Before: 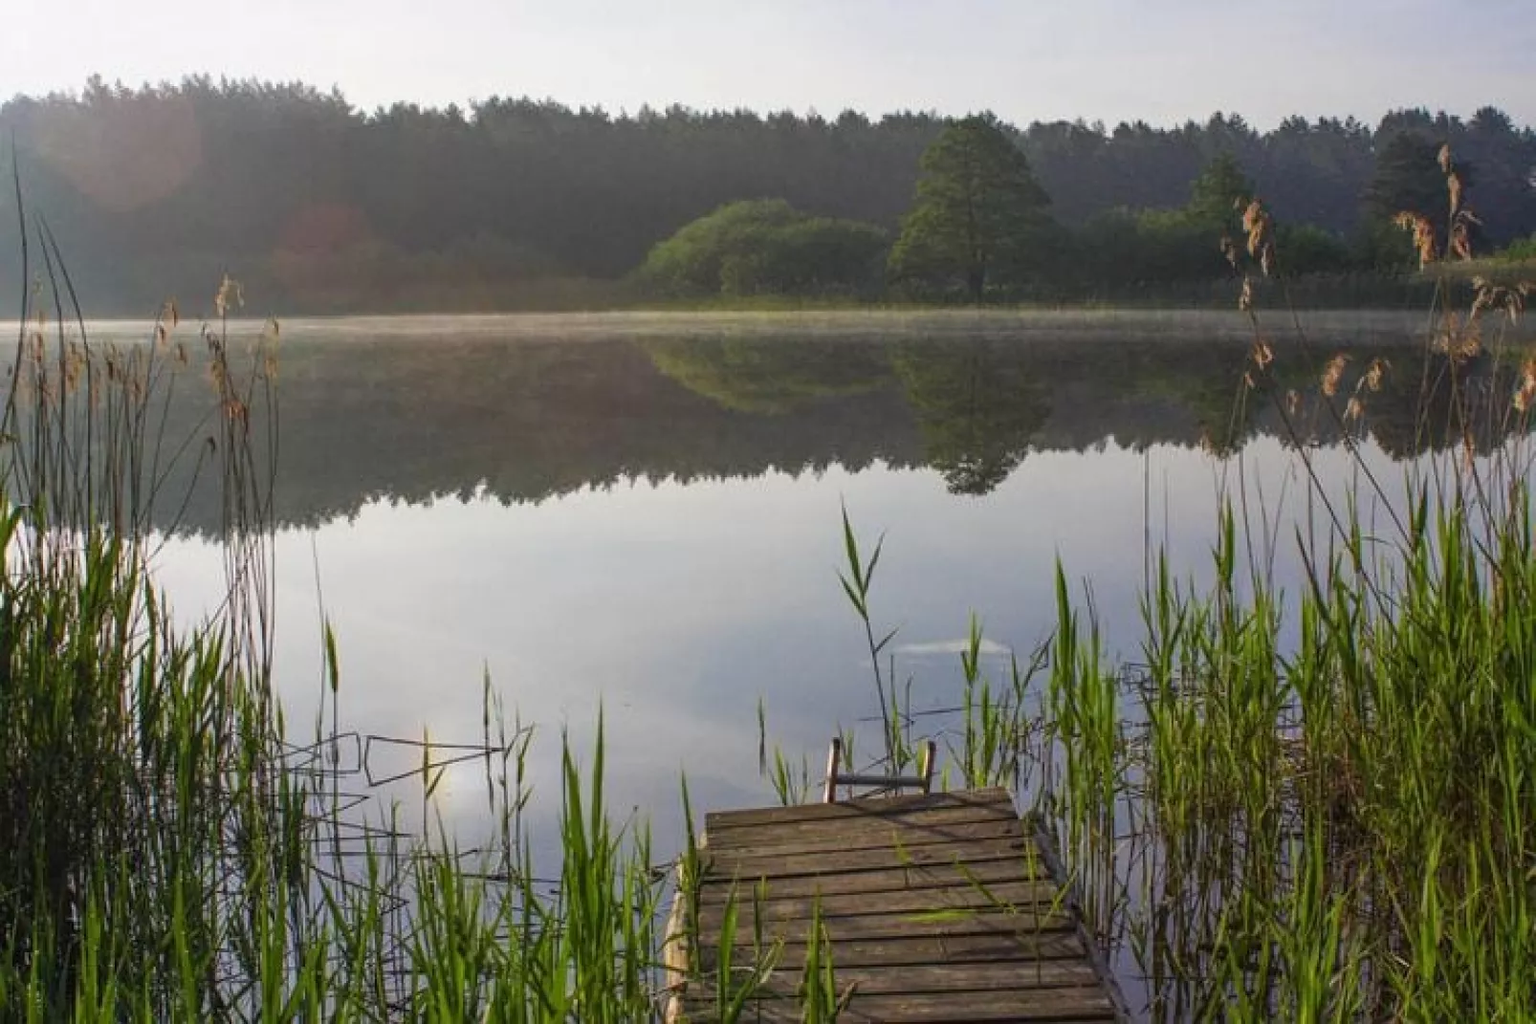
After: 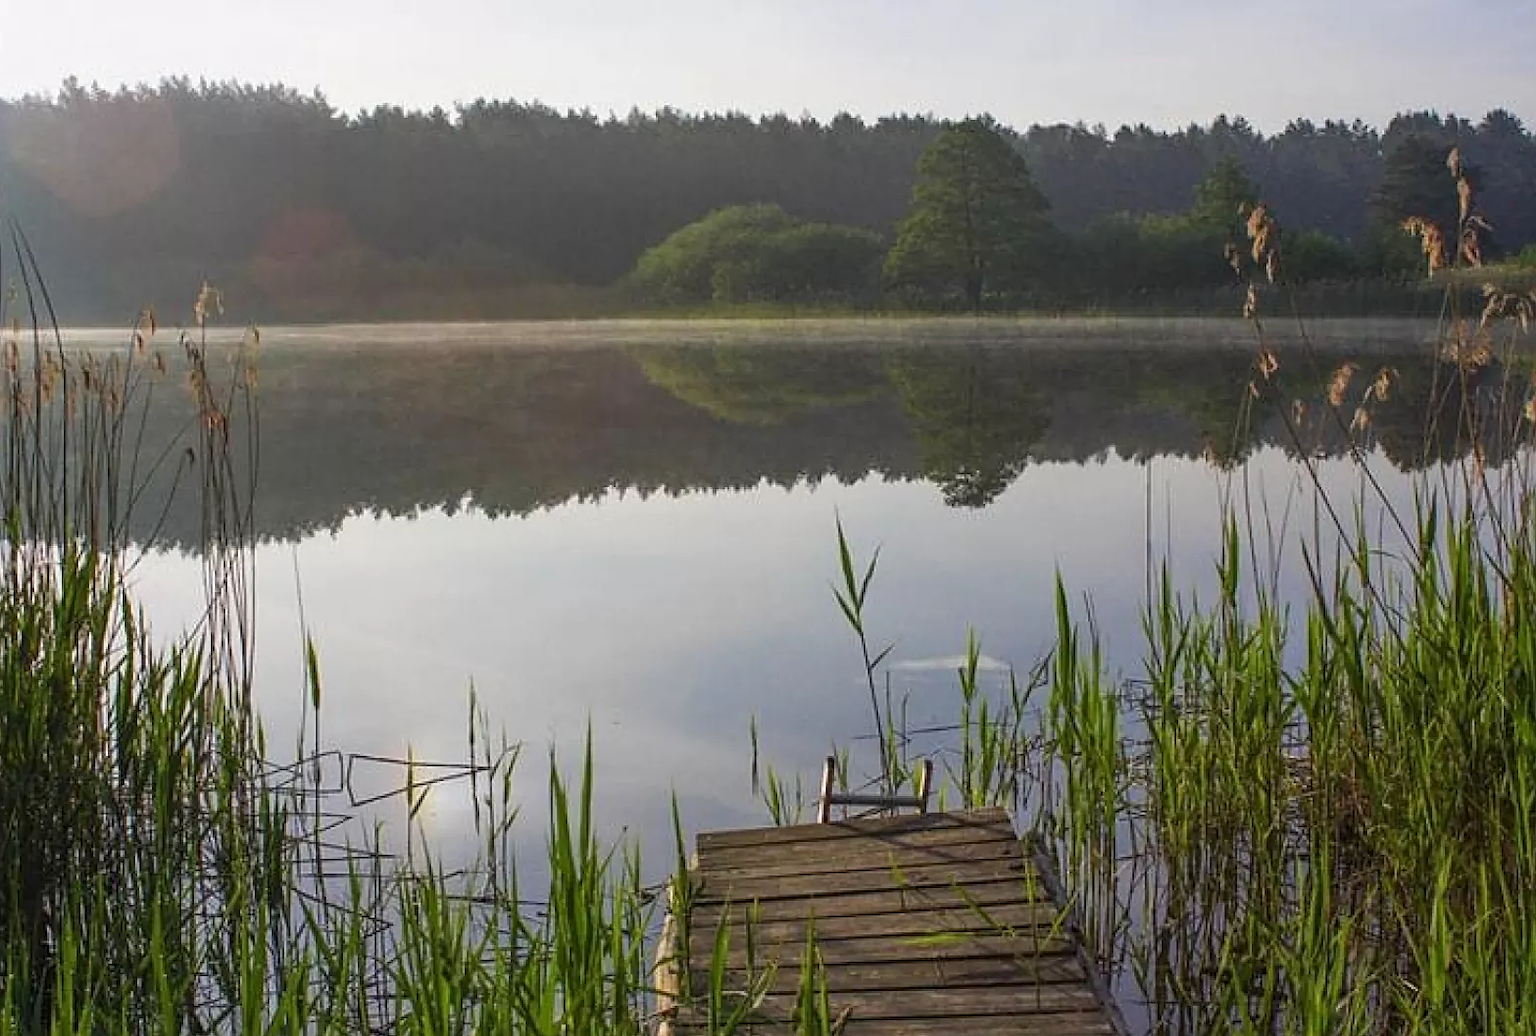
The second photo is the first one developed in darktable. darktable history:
sharpen: on, module defaults
crop and rotate: left 1.774%, right 0.633%, bottom 1.28%
